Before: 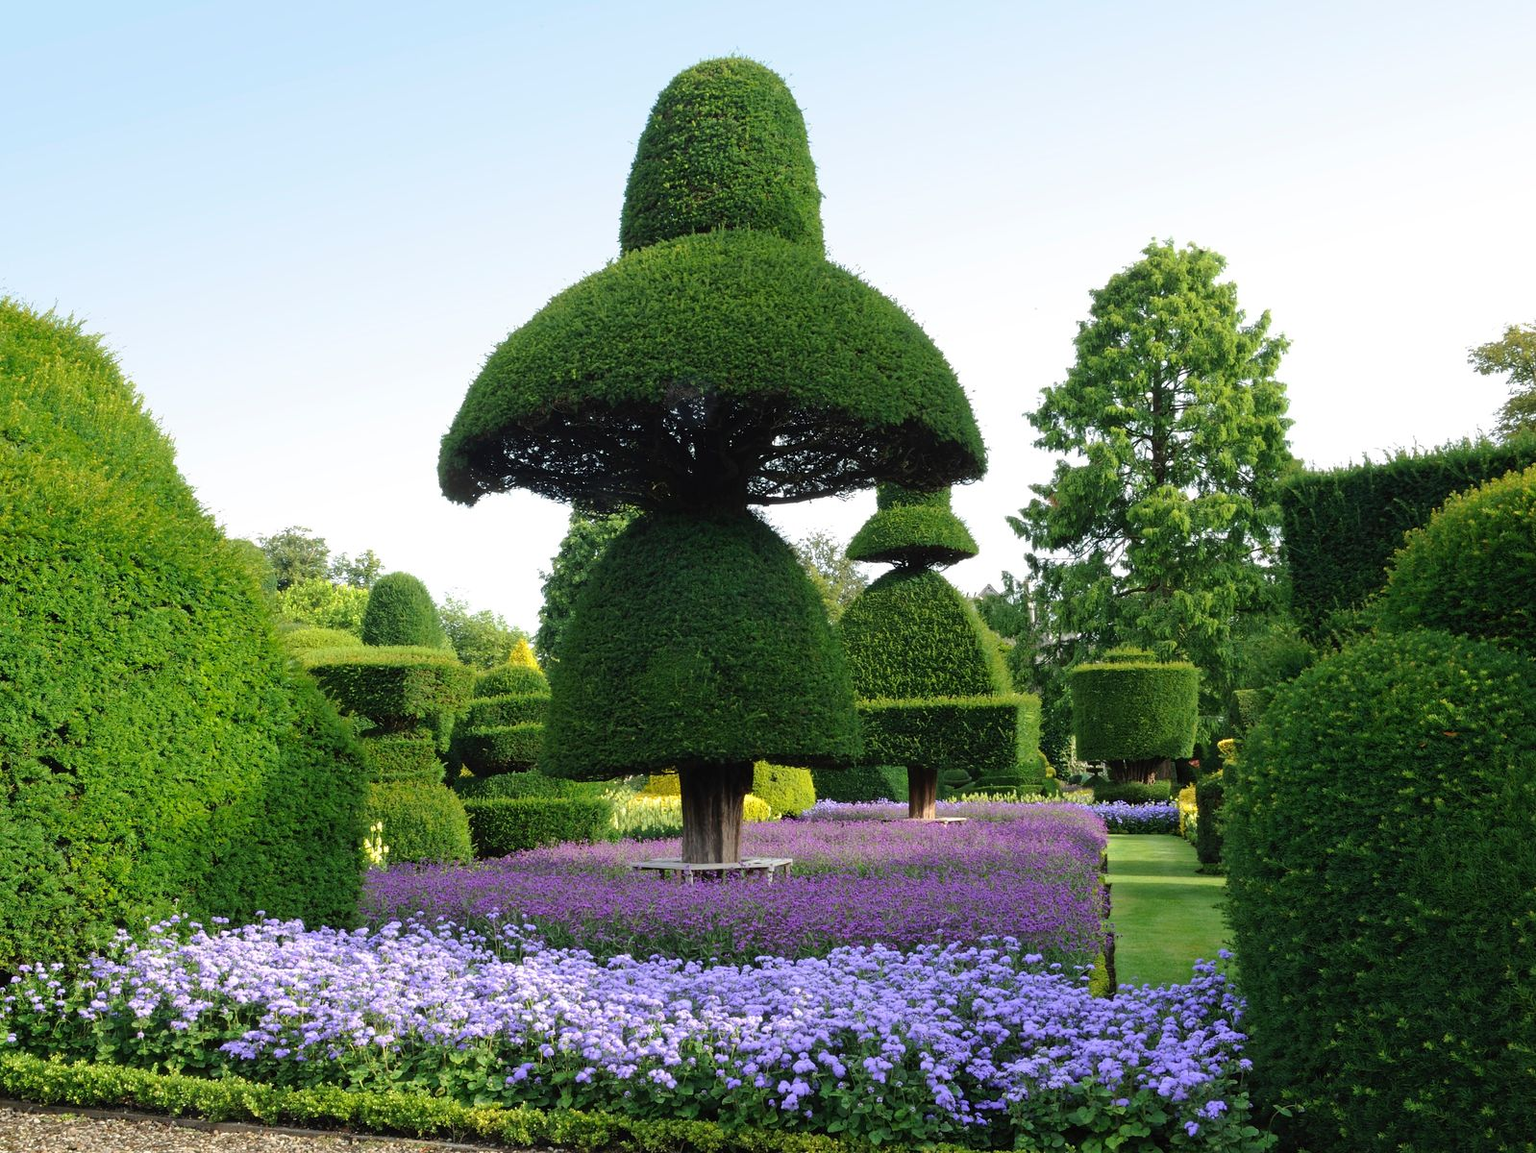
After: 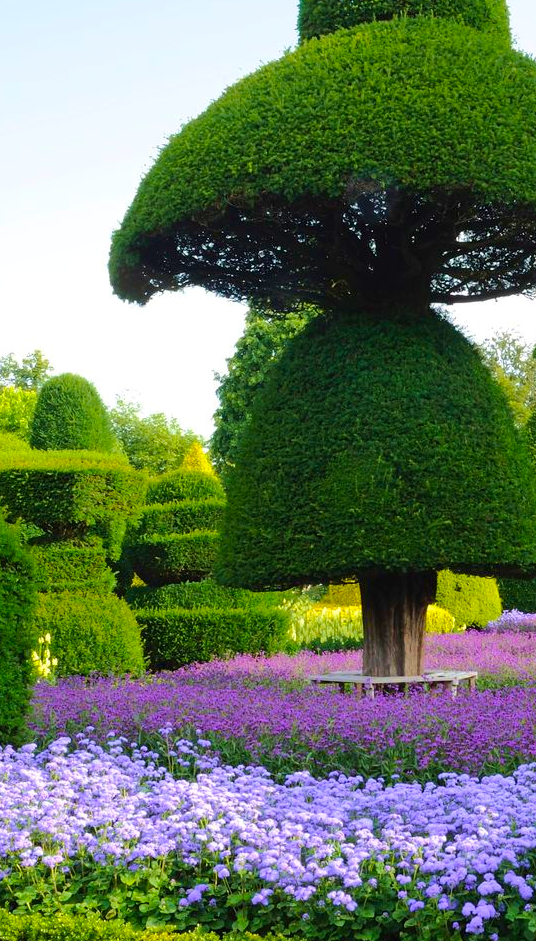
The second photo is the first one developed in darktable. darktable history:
color balance rgb: perceptual saturation grading › global saturation 25%, perceptual brilliance grading › mid-tones 10%, perceptual brilliance grading › shadows 15%, global vibrance 20%
crop and rotate: left 21.77%, top 18.528%, right 44.676%, bottom 2.997%
velvia: strength 30%
